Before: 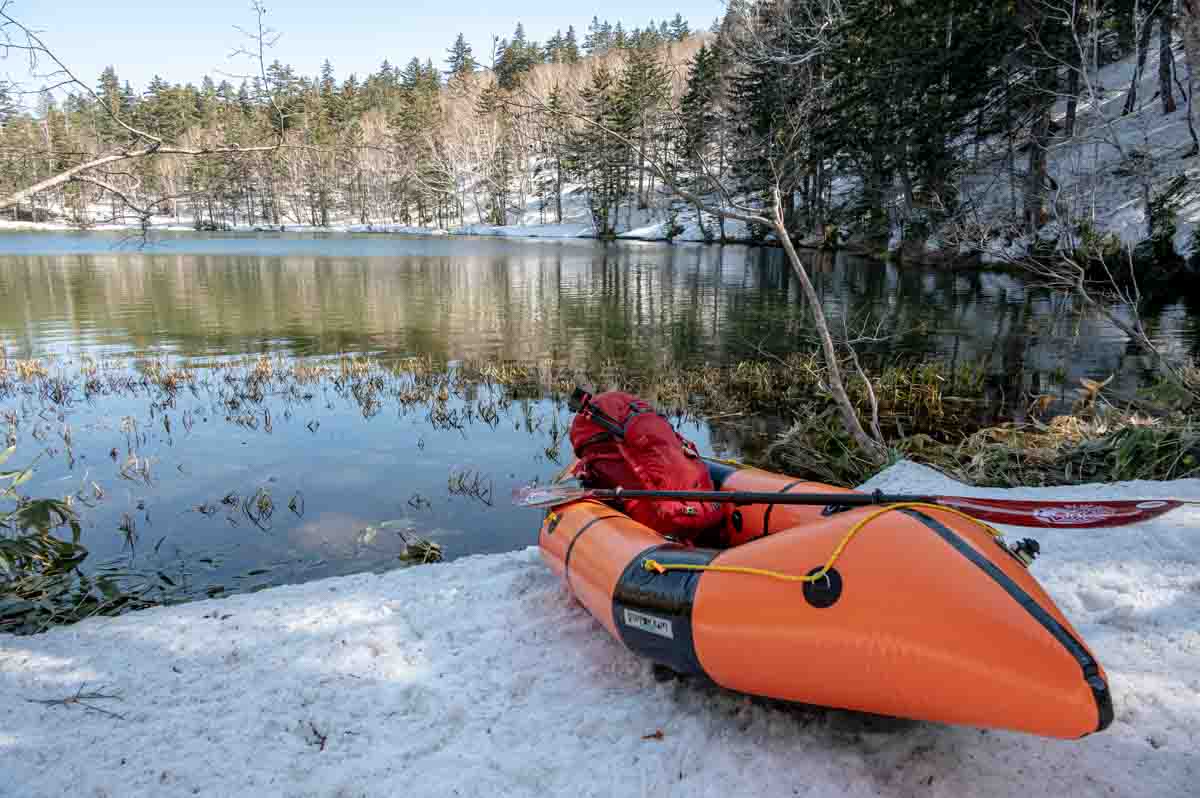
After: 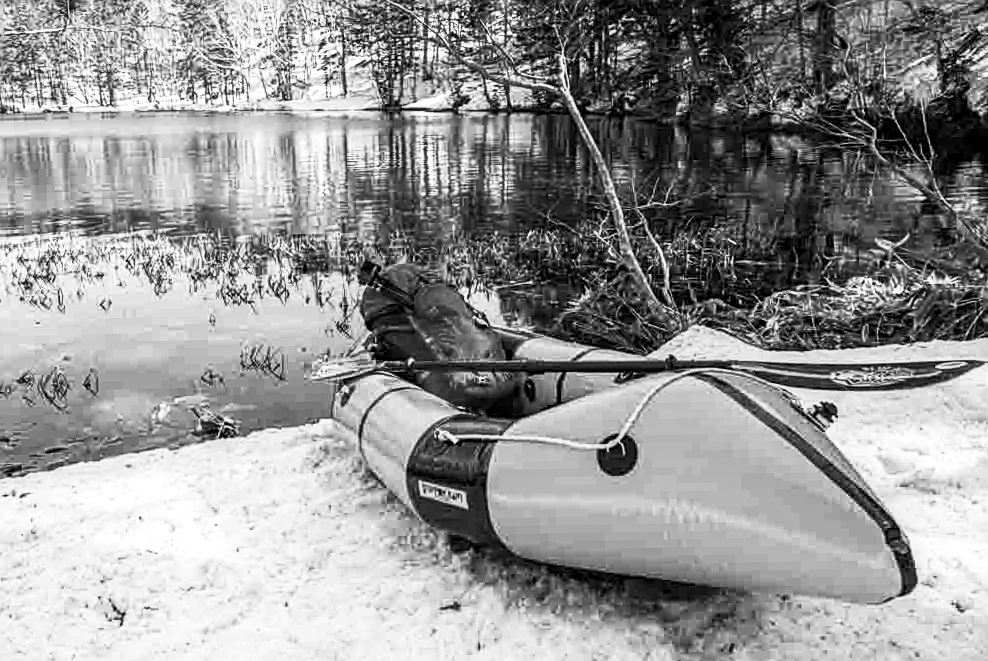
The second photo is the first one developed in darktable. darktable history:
contrast brightness saturation: contrast 0.53, brightness 0.47, saturation -1
crop: left 16.315%, top 14.246%
sharpen: on, module defaults
rotate and perspective: rotation -1.32°, lens shift (horizontal) -0.031, crop left 0.015, crop right 0.985, crop top 0.047, crop bottom 0.982
local contrast: detail 130%
color zones: curves: ch1 [(0.263, 0.53) (0.376, 0.287) (0.487, 0.512) (0.748, 0.547) (1, 0.513)]; ch2 [(0.262, 0.45) (0.751, 0.477)], mix 31.98%
graduated density: on, module defaults
